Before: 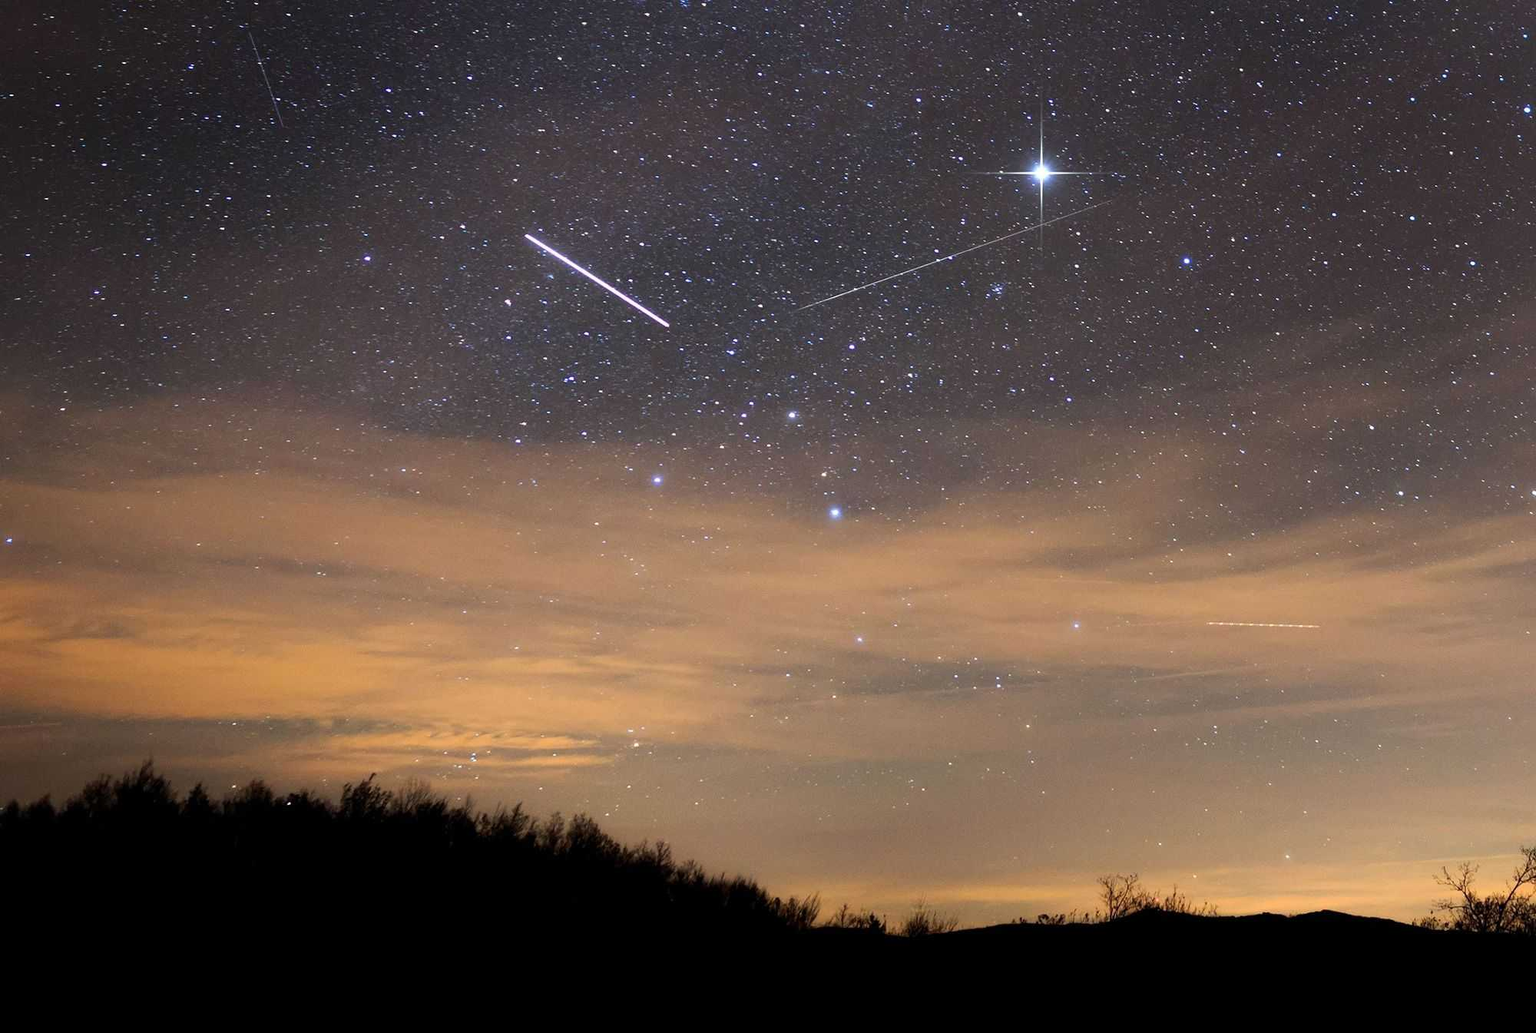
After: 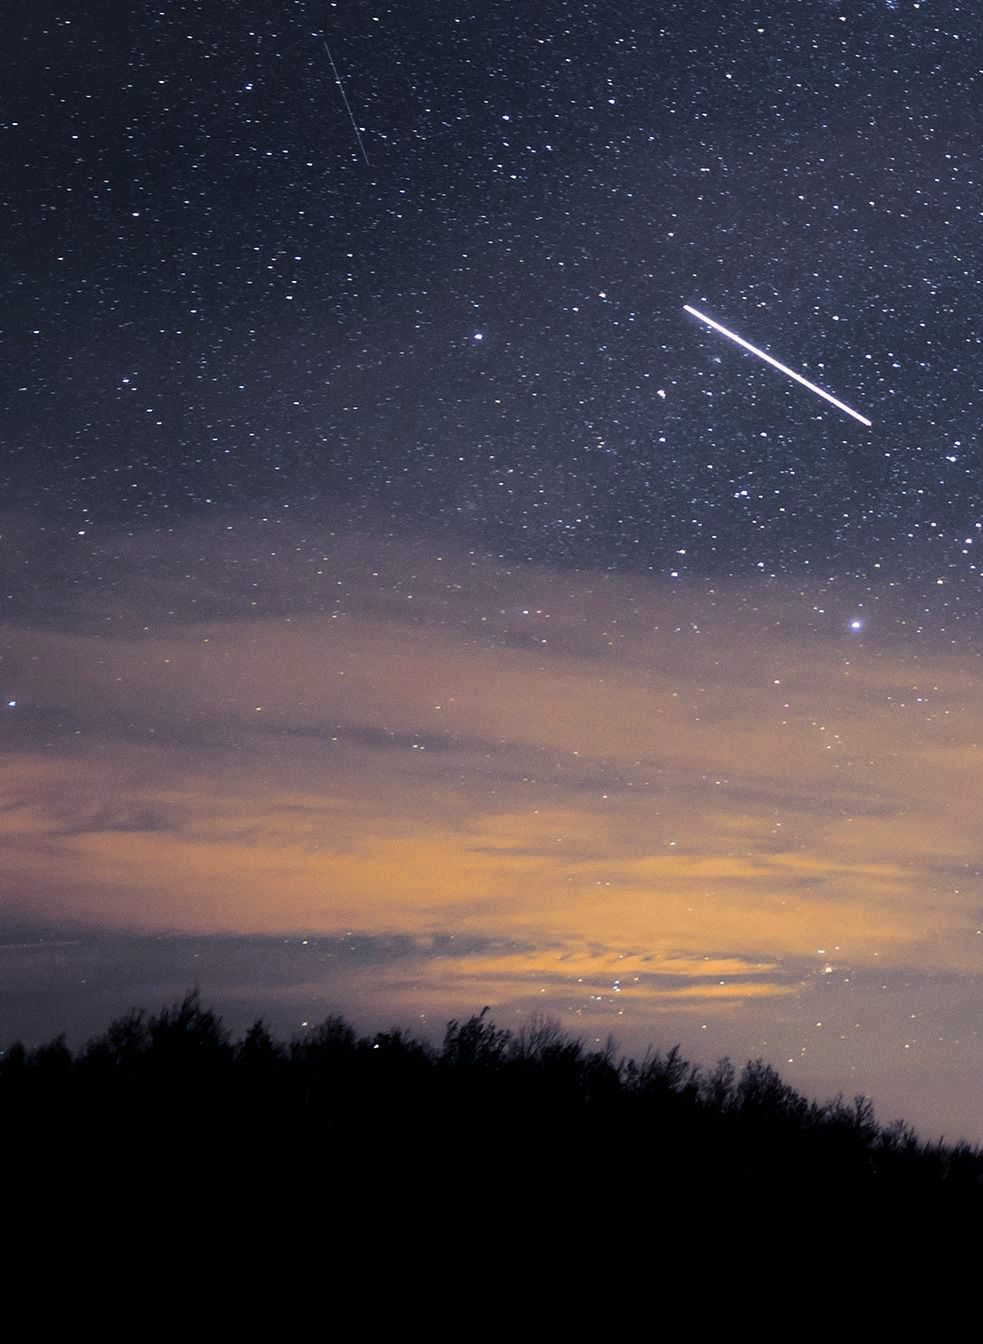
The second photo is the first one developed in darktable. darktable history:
split-toning: shadows › hue 230.4°
crop and rotate: left 0%, top 0%, right 50.845%
